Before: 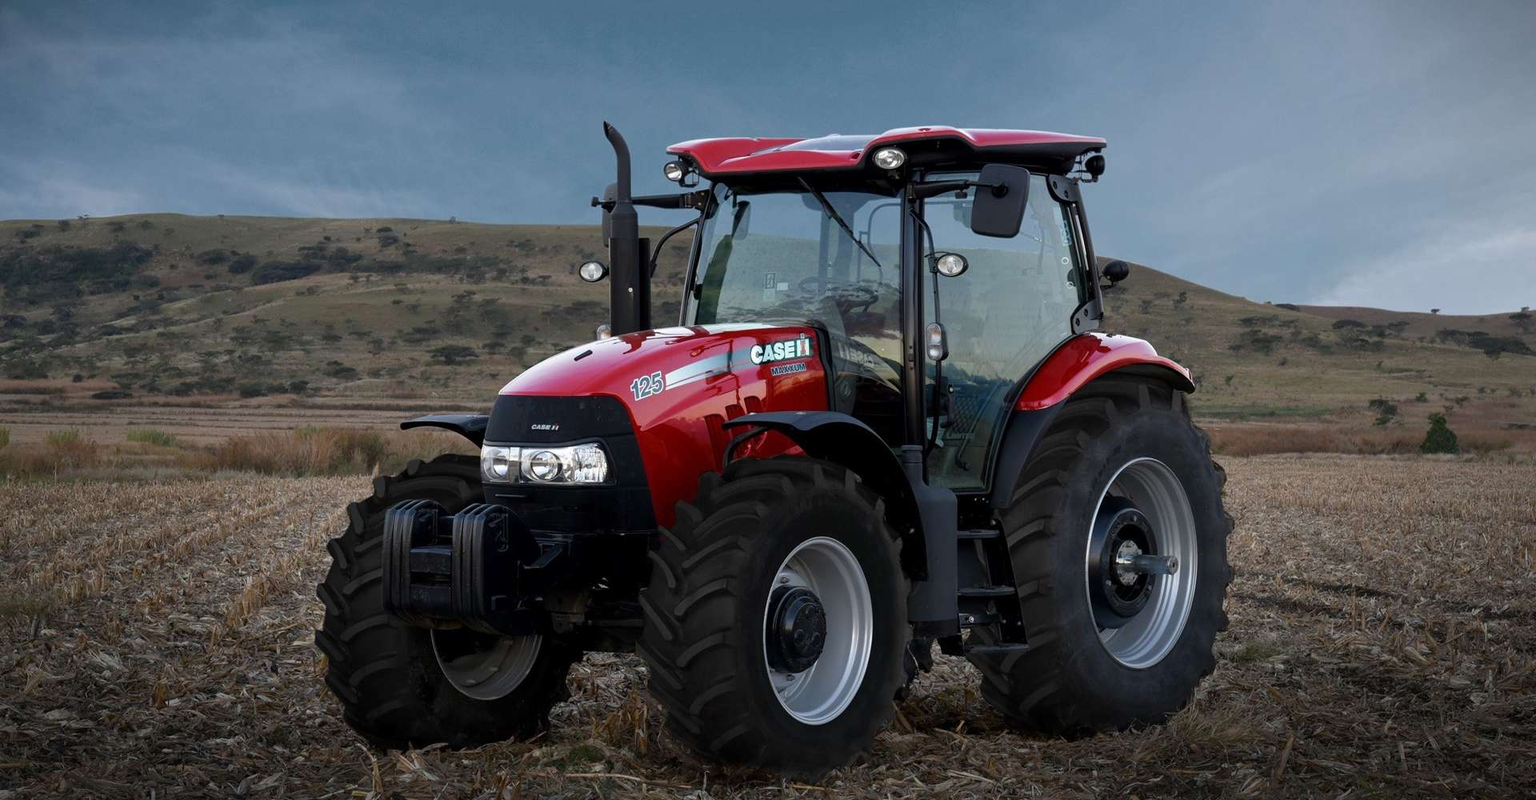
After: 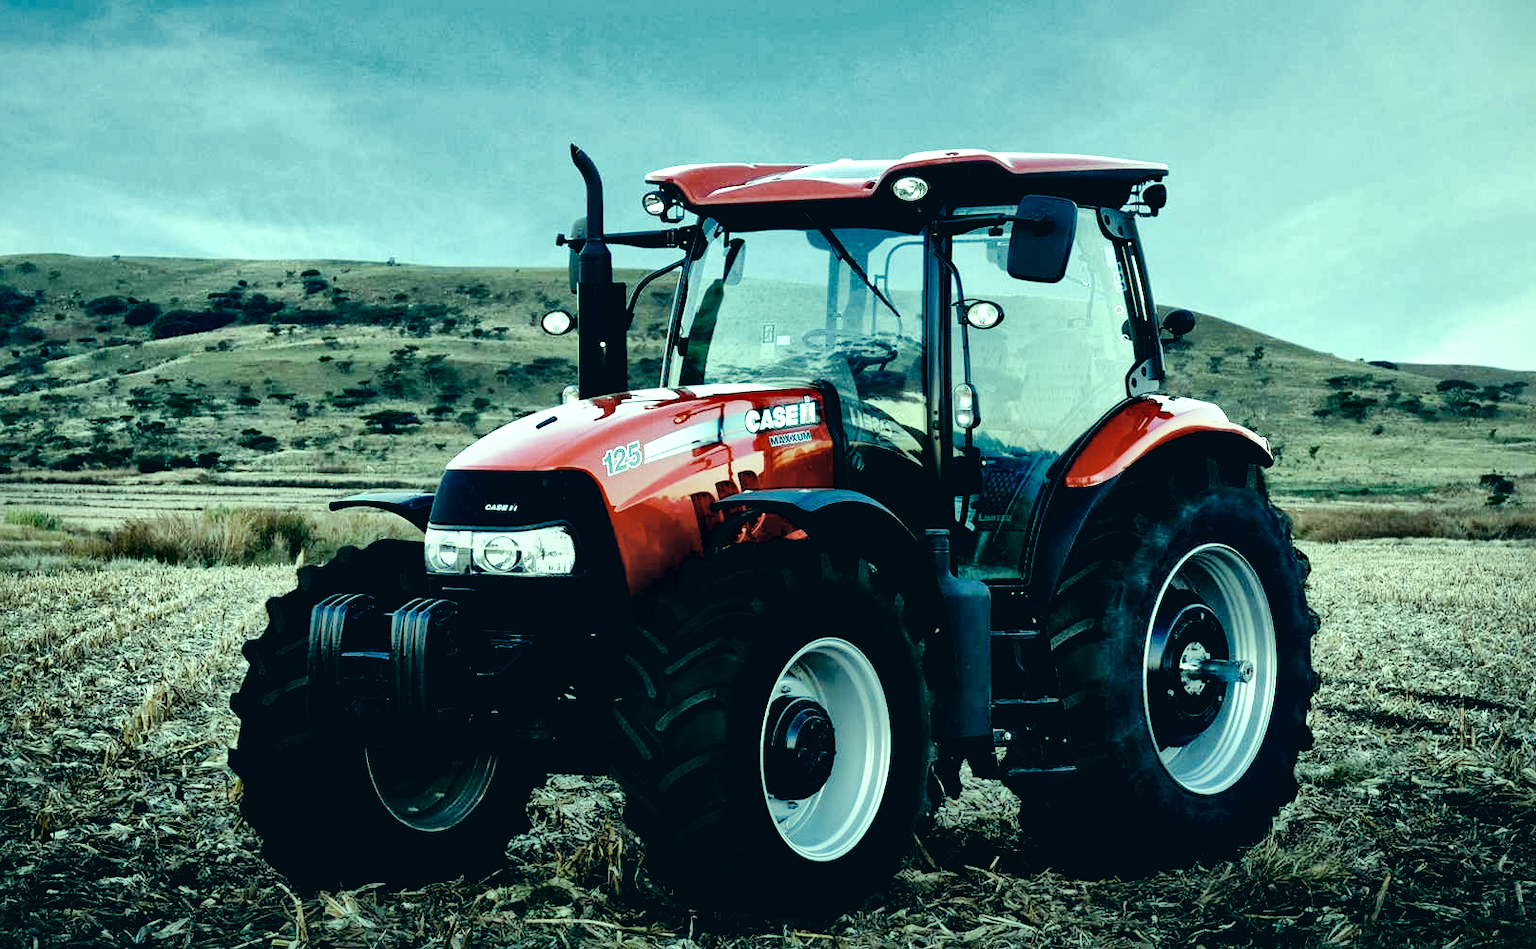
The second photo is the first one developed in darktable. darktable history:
tone curve: curves: ch0 [(0, 0) (0.003, 0) (0.011, 0.002) (0.025, 0.004) (0.044, 0.007) (0.069, 0.015) (0.1, 0.025) (0.136, 0.04) (0.177, 0.09) (0.224, 0.152) (0.277, 0.239) (0.335, 0.335) (0.399, 0.43) (0.468, 0.524) (0.543, 0.621) (0.623, 0.712) (0.709, 0.792) (0.801, 0.871) (0.898, 0.951) (1, 1)], preserve colors none
color balance: input saturation 100.43%, contrast fulcrum 14.22%, output saturation 70.41%
color correction: highlights a* -20.08, highlights b* 9.8, shadows a* -20.4, shadows b* -10.76
base curve: curves: ch0 [(0, 0) (0.028, 0.03) (0.121, 0.232) (0.46, 0.748) (0.859, 0.968) (1, 1)], preserve colors none
crop: left 8.026%, right 7.374%
local contrast: mode bilateral grid, contrast 44, coarseness 69, detail 214%, midtone range 0.2
